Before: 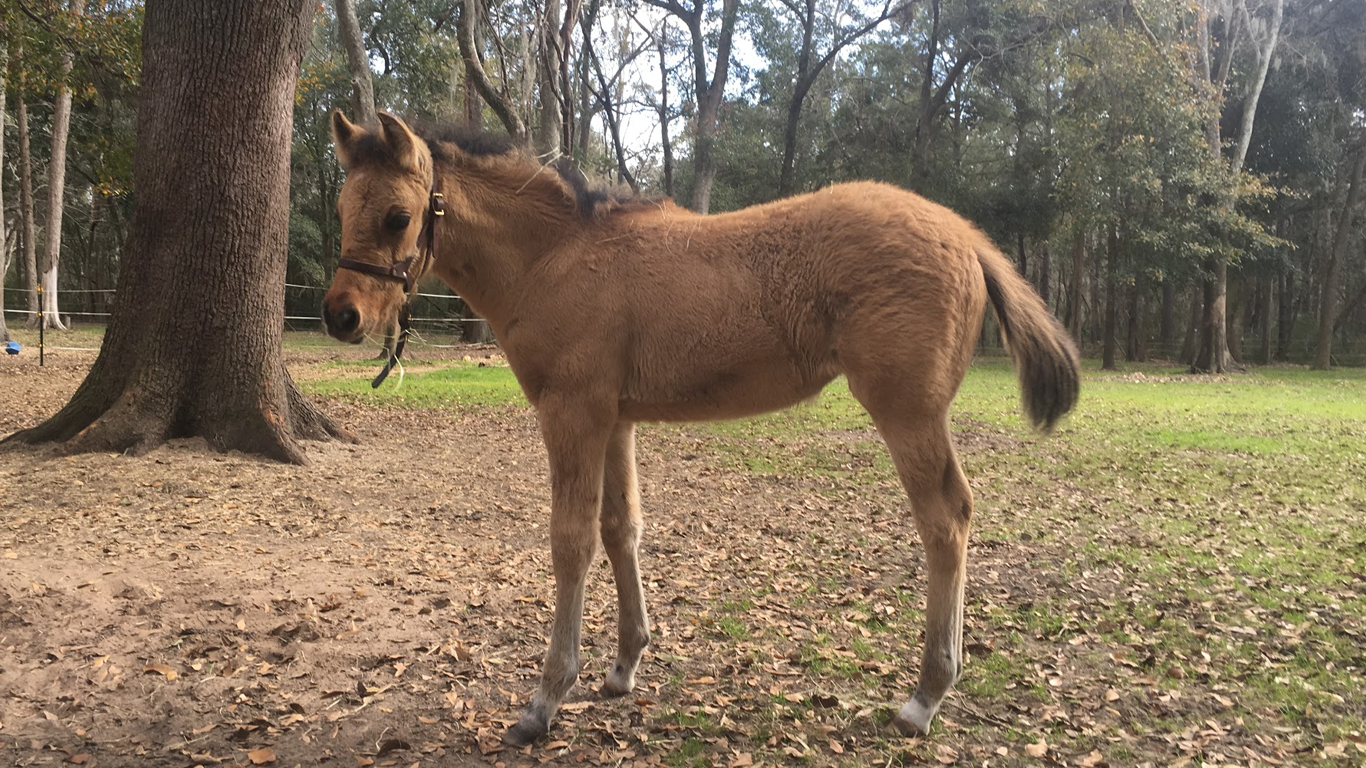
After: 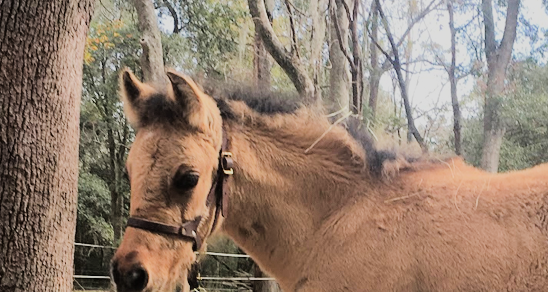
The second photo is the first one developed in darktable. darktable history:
tone equalizer: -7 EV 0.155 EV, -6 EV 0.566 EV, -5 EV 1.13 EV, -4 EV 1.3 EV, -3 EV 1.15 EV, -2 EV 0.6 EV, -1 EV 0.146 EV, edges refinement/feathering 500, mask exposure compensation -1.57 EV, preserve details no
filmic rgb: black relative exposure -7.65 EV, white relative exposure 4.56 EV, hardness 3.61, contrast 1.11
crop: left 15.465%, top 5.421%, right 44.409%, bottom 56.554%
